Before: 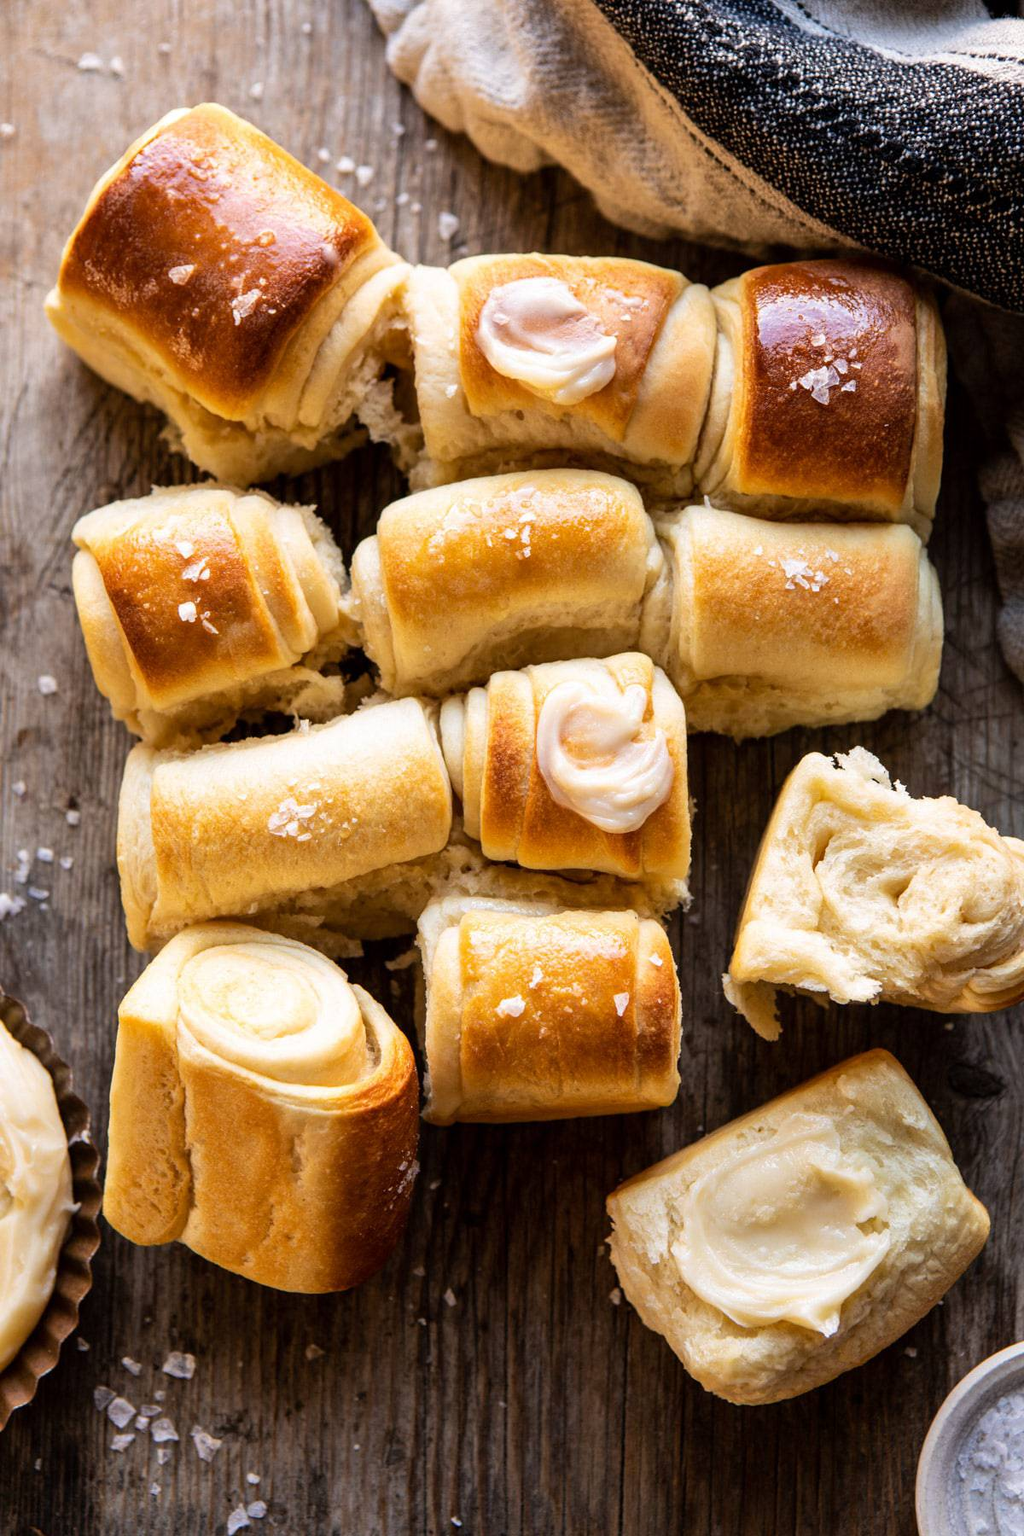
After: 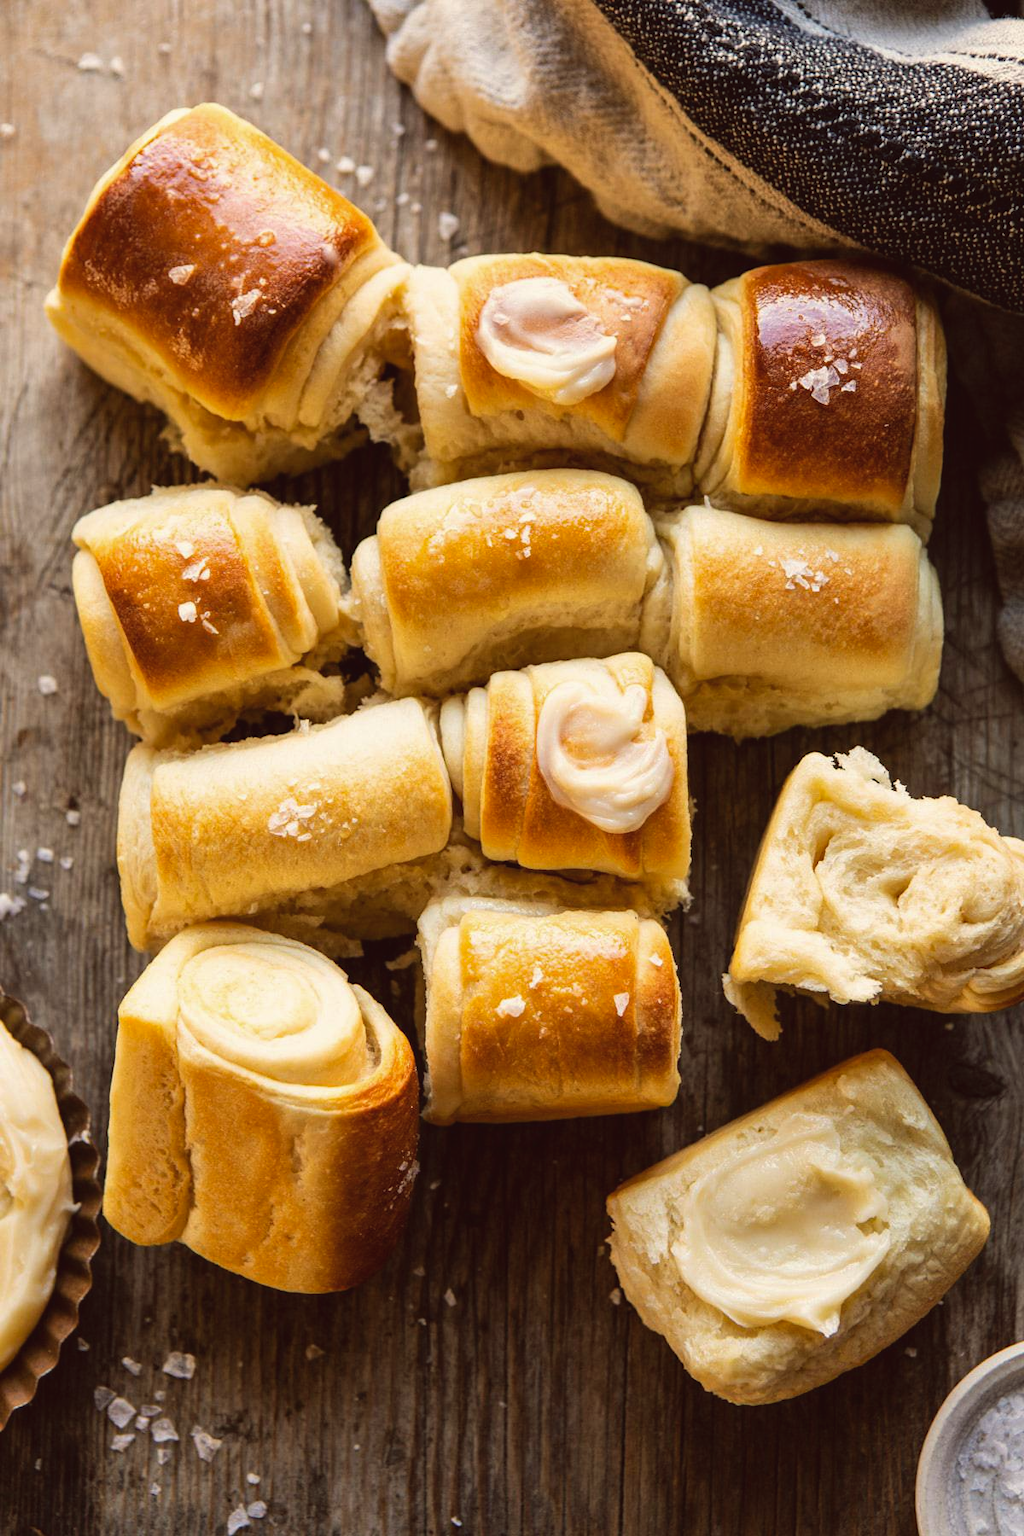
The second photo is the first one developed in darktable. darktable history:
white balance: emerald 1
vibrance: vibrance 0%
color balance: lift [1.005, 1.002, 0.998, 0.998], gamma [1, 1.021, 1.02, 0.979], gain [0.923, 1.066, 1.056, 0.934]
